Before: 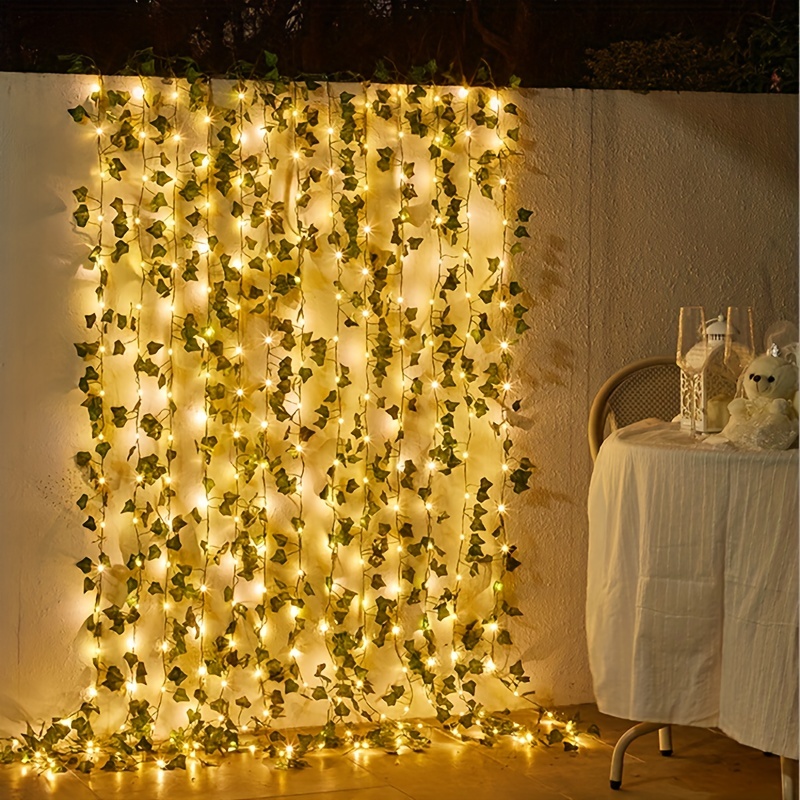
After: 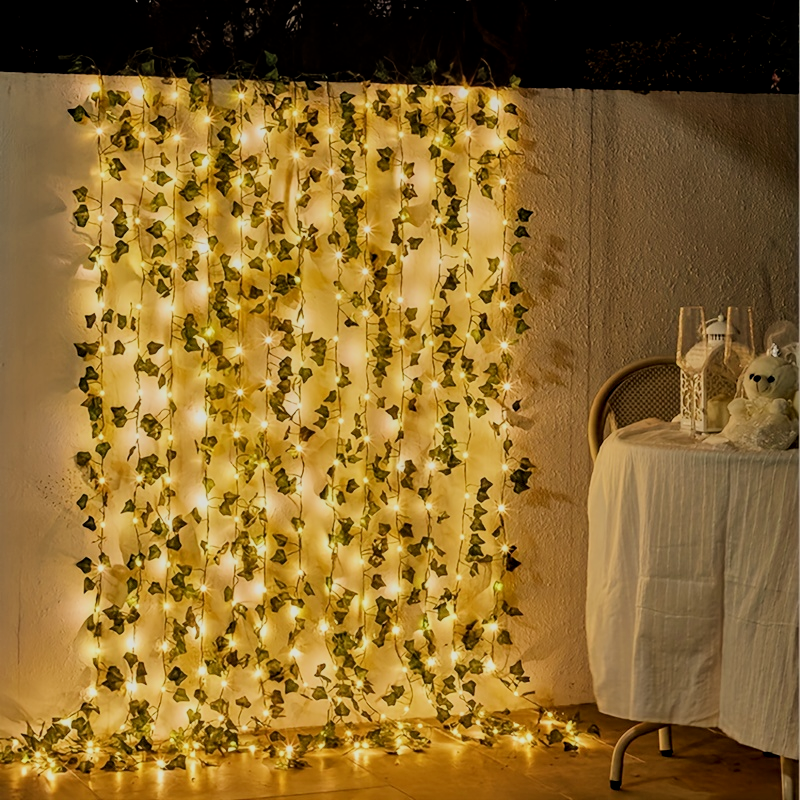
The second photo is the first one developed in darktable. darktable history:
filmic rgb: black relative exposure -6.98 EV, white relative exposure 5.65 EV, threshold 3.04 EV, hardness 2.85, color science v6 (2022), enable highlight reconstruction true
local contrast: detail 130%
